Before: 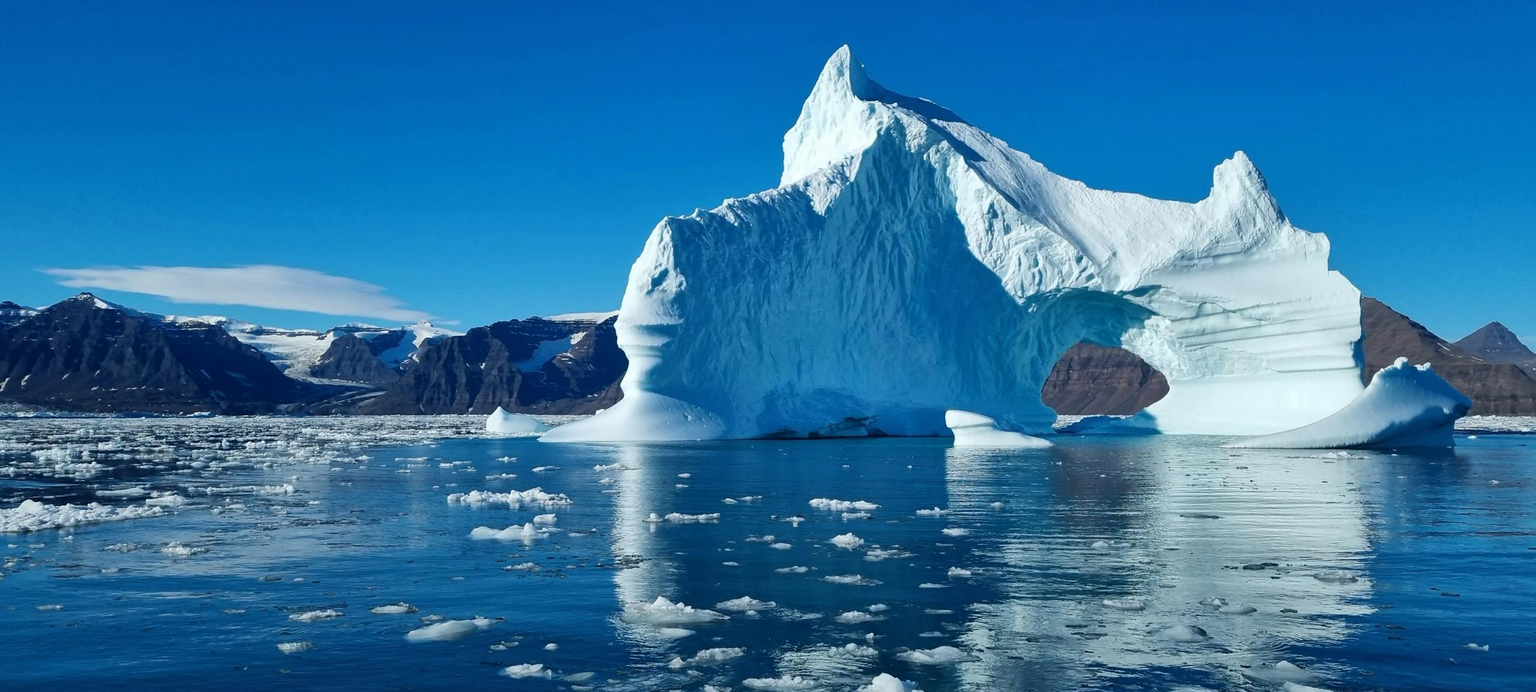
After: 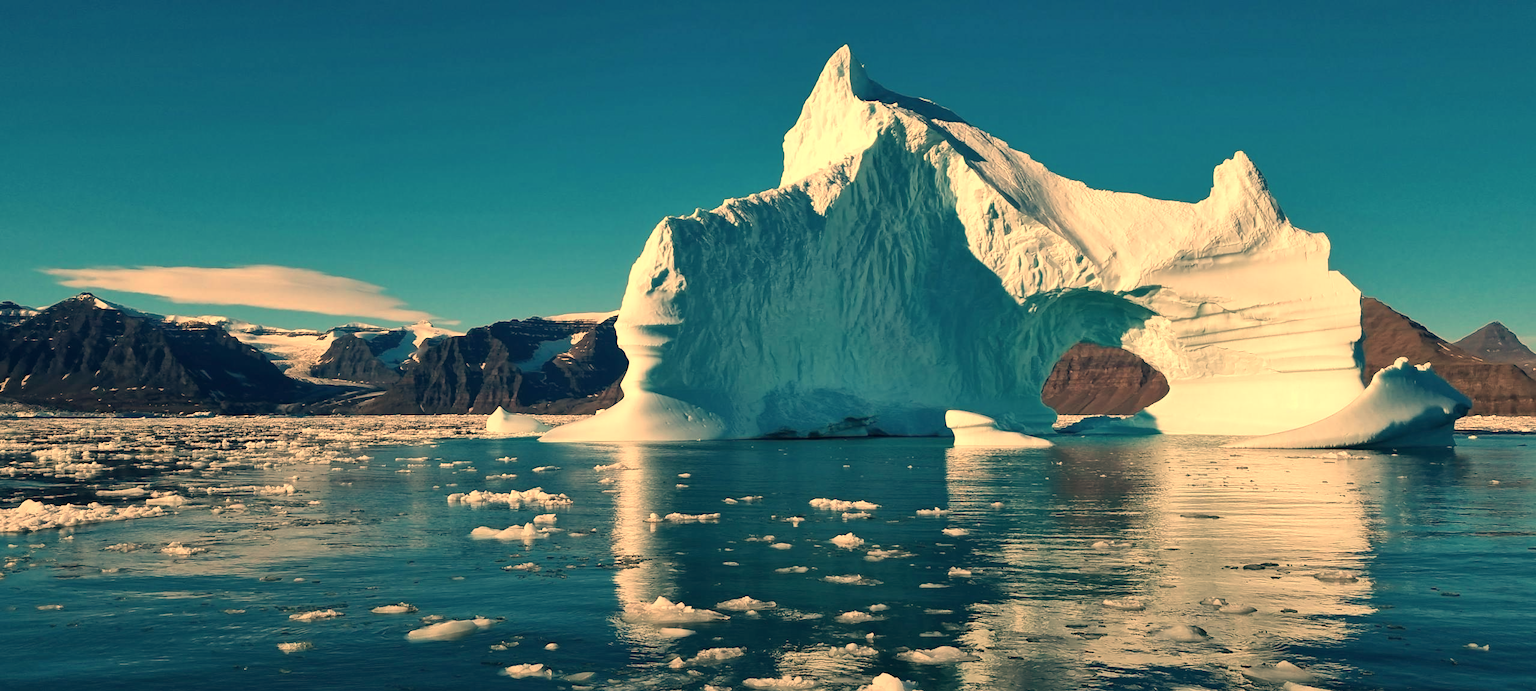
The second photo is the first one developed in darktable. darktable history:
contrast brightness saturation: contrast 0.01, saturation -0.05
white balance: red 1.467, blue 0.684
